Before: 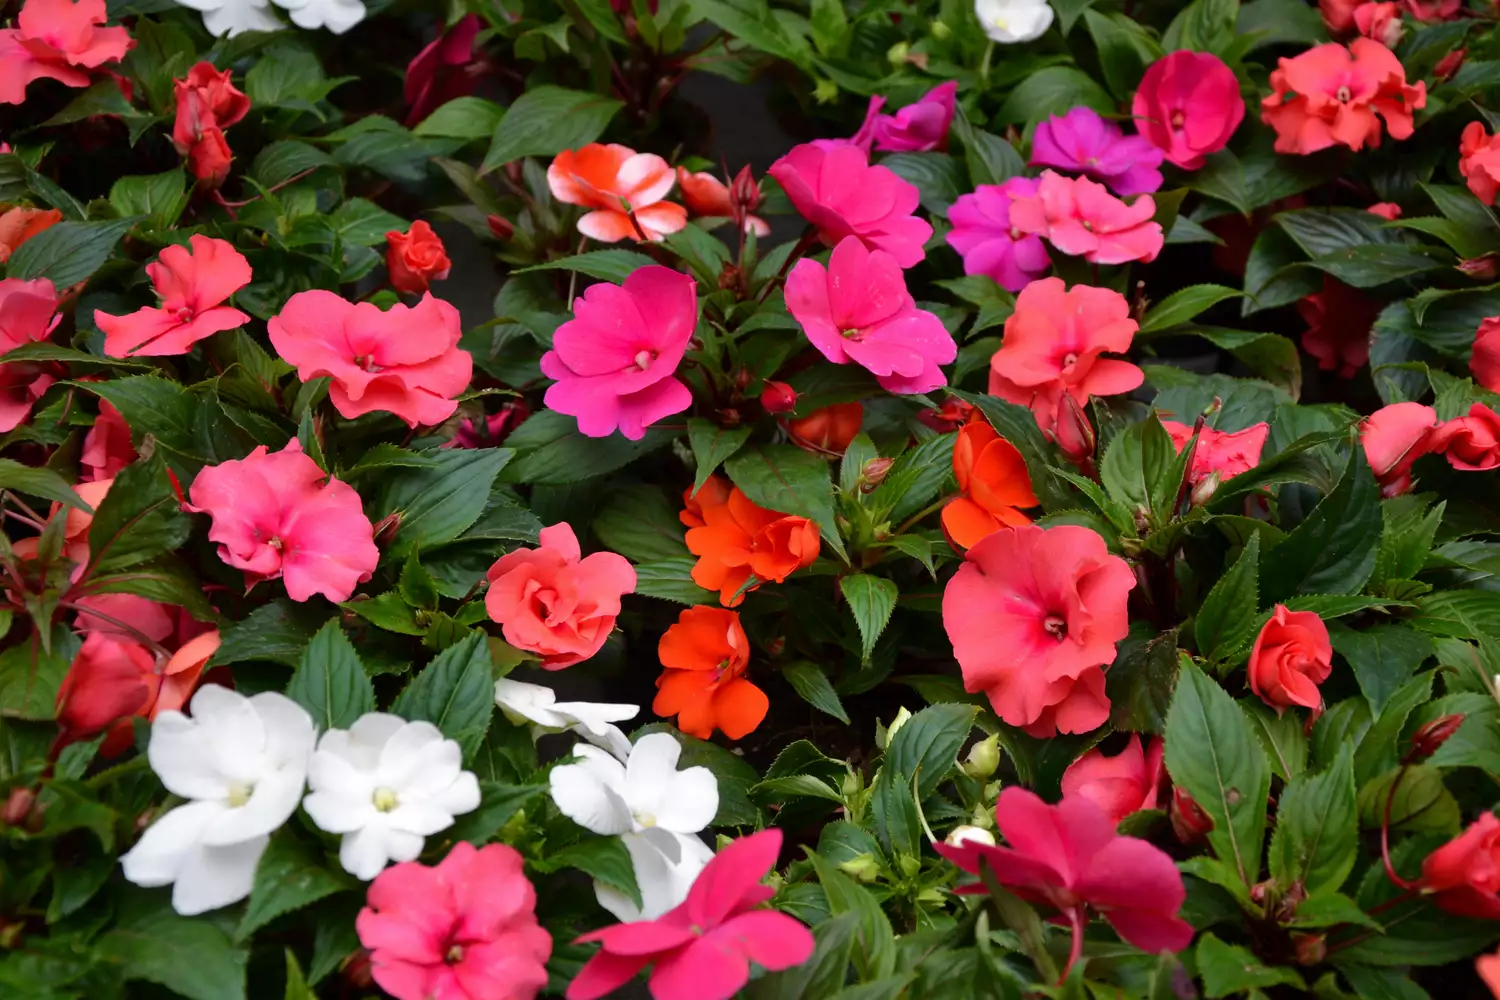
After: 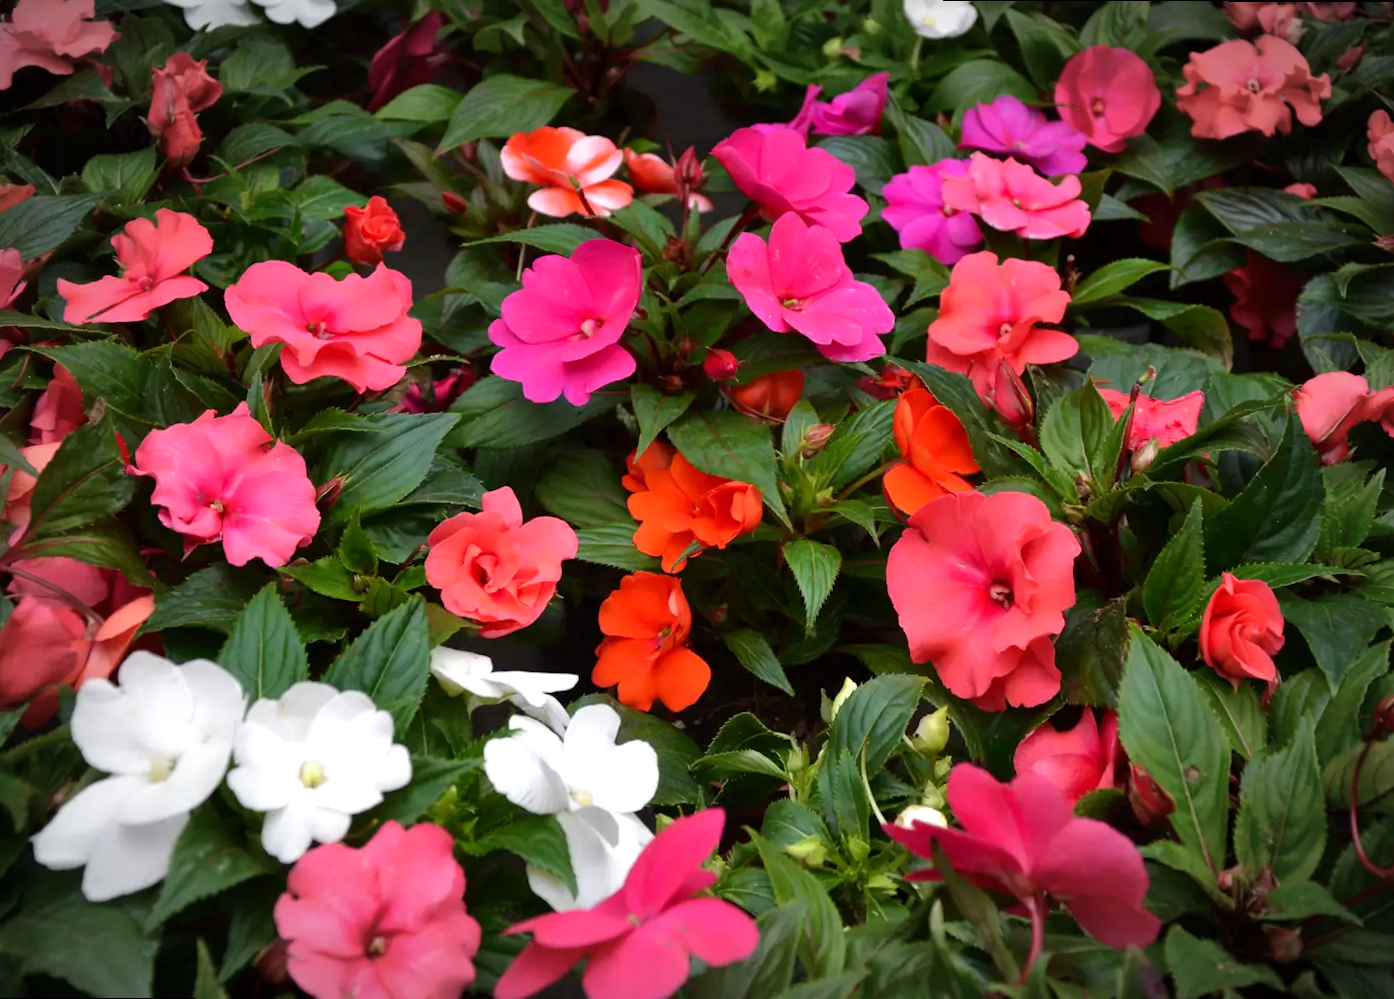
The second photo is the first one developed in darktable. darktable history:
exposure: exposure 0.217 EV, compensate highlight preservation false
rotate and perspective: rotation 0.215°, lens shift (vertical) -0.139, crop left 0.069, crop right 0.939, crop top 0.002, crop bottom 0.996
vignetting: fall-off radius 60%, automatic ratio true
